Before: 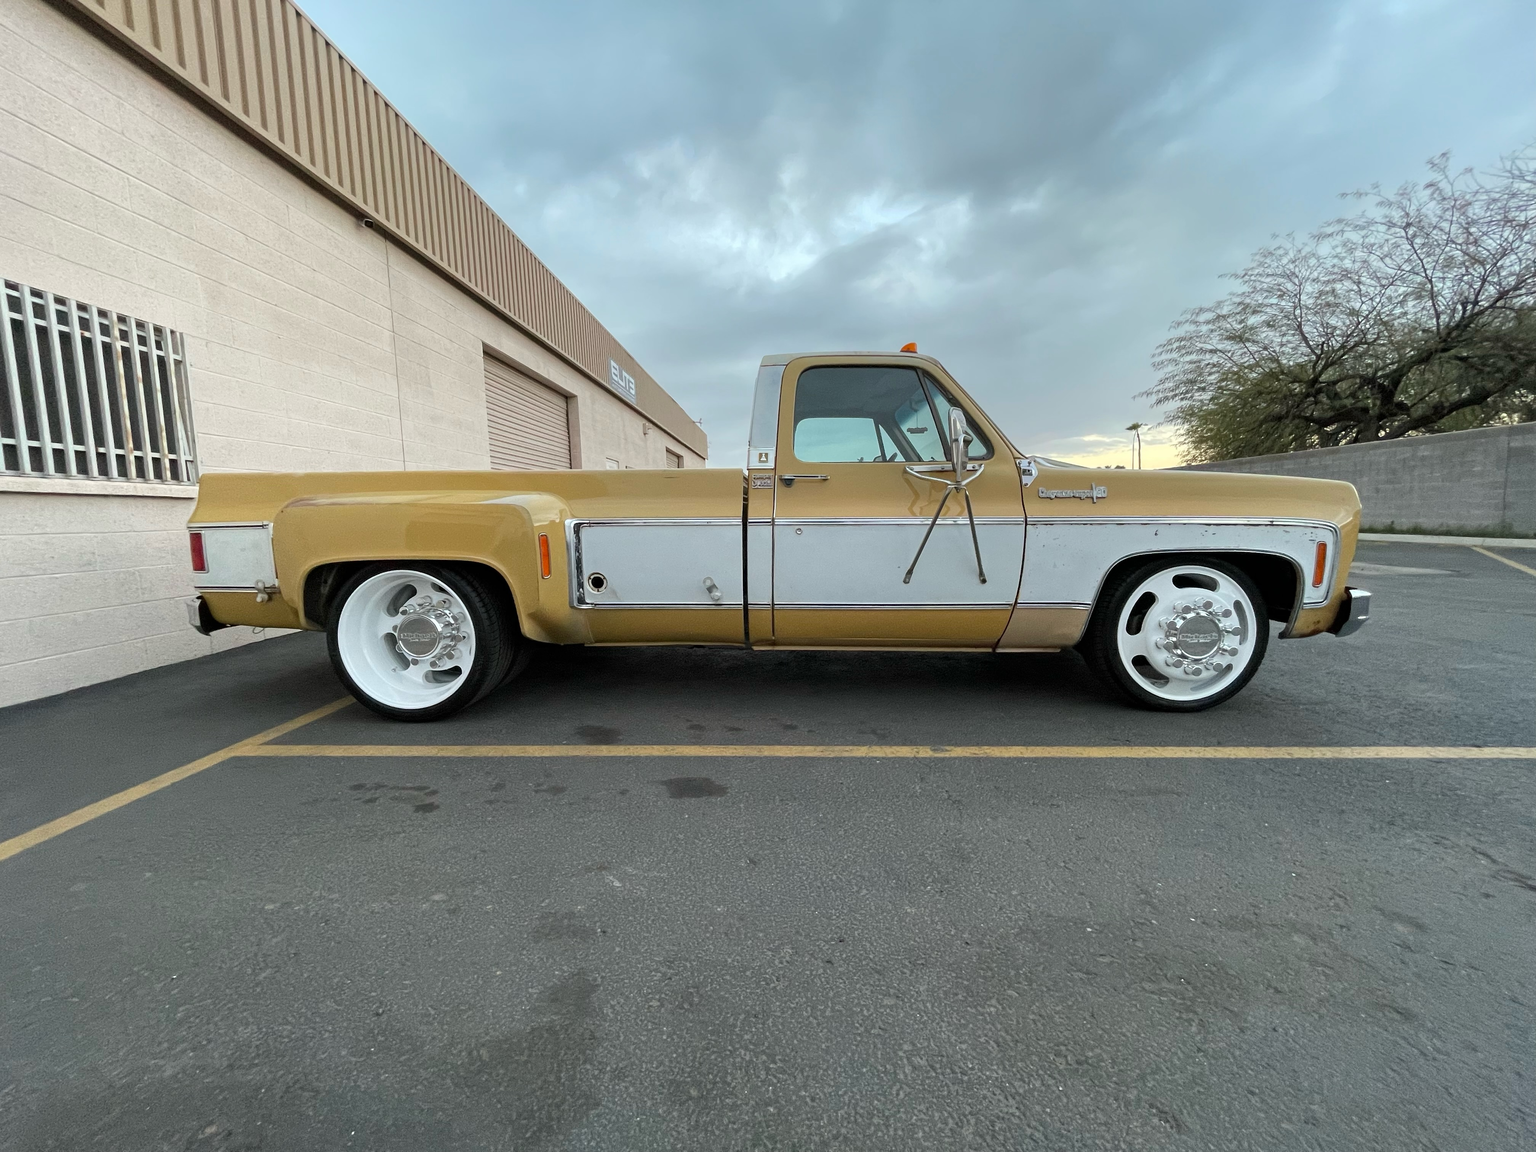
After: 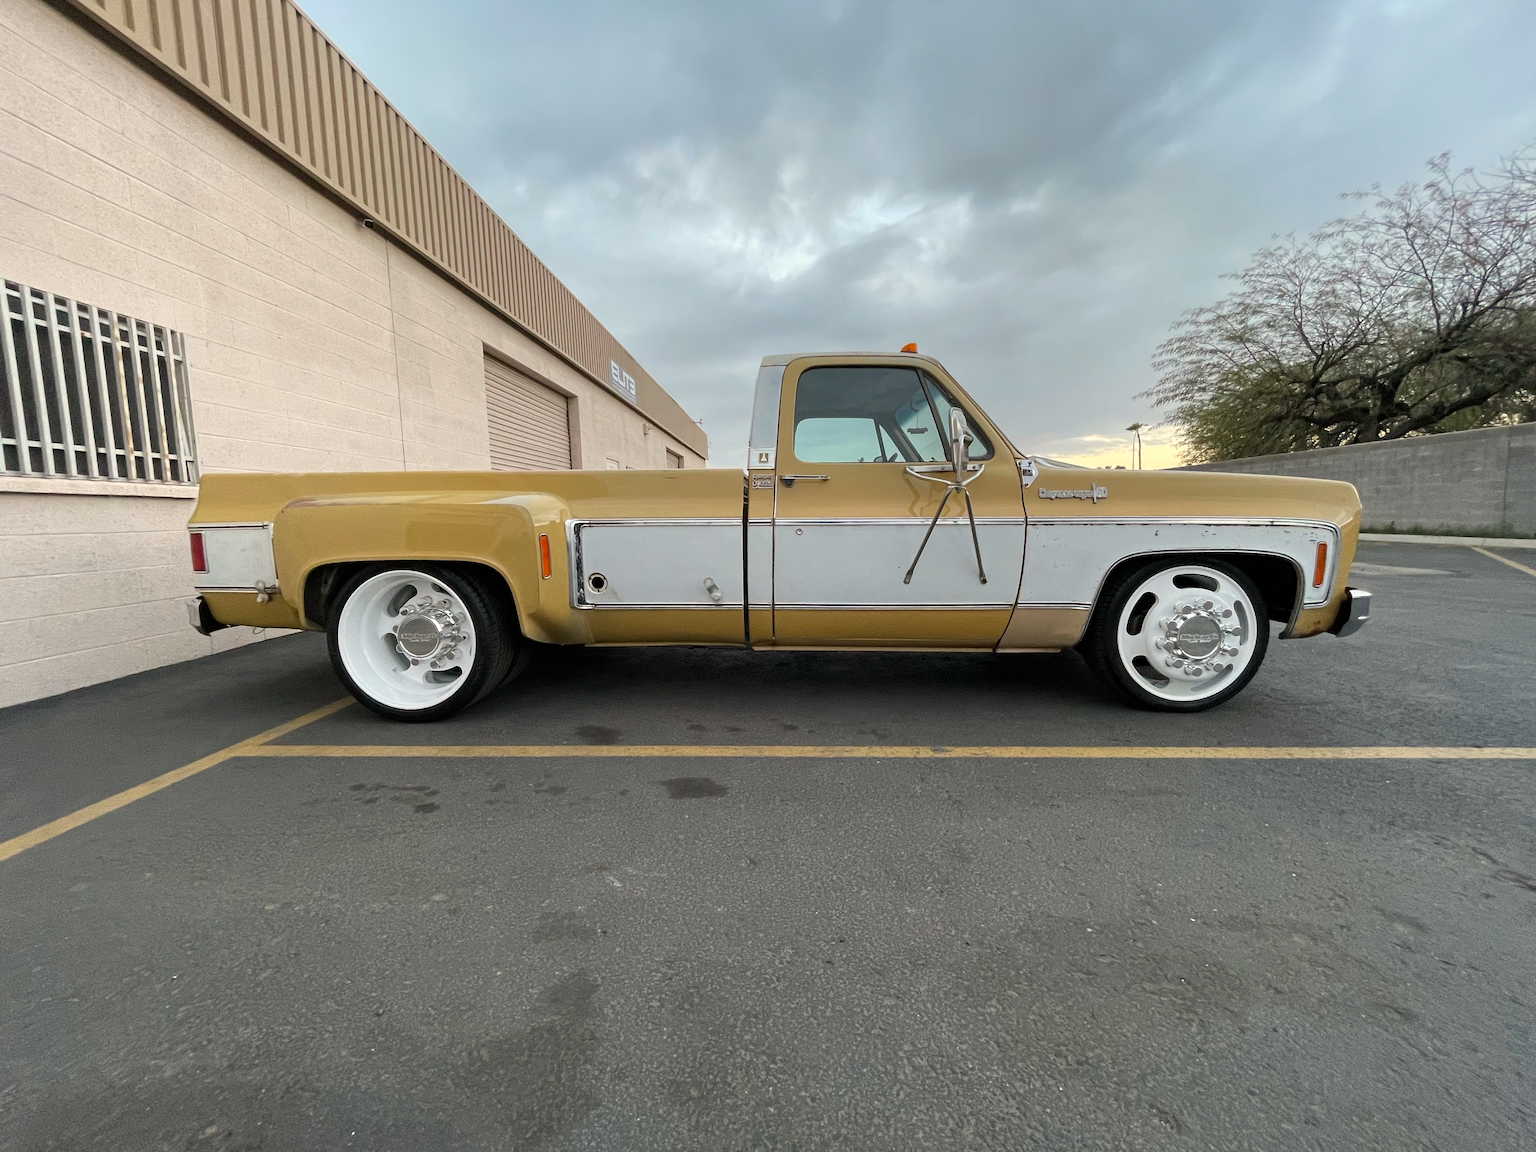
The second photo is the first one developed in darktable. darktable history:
color correction: highlights a* 3.67, highlights b* 5.09
